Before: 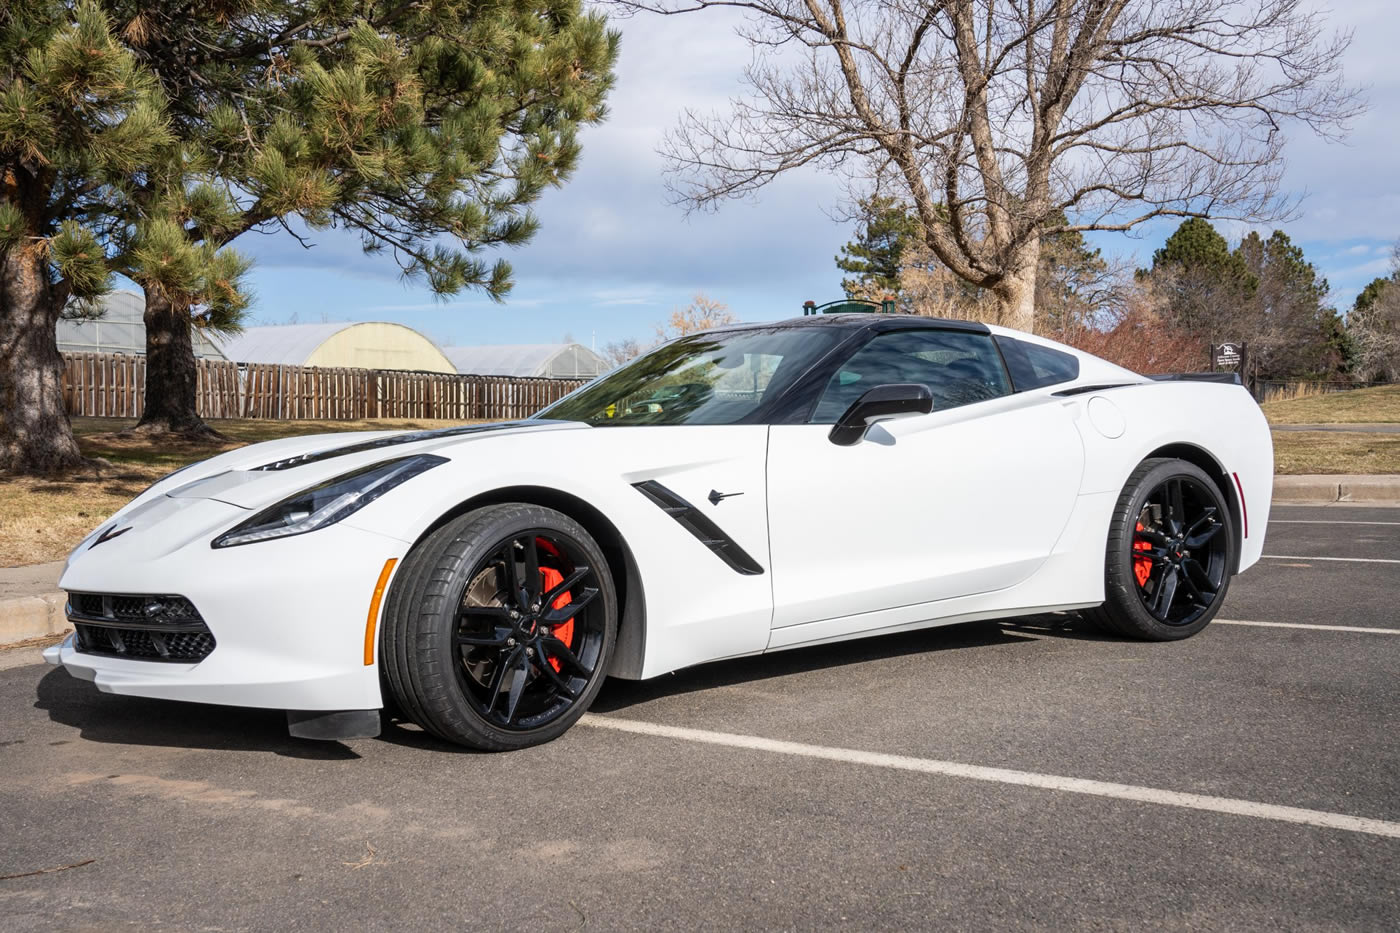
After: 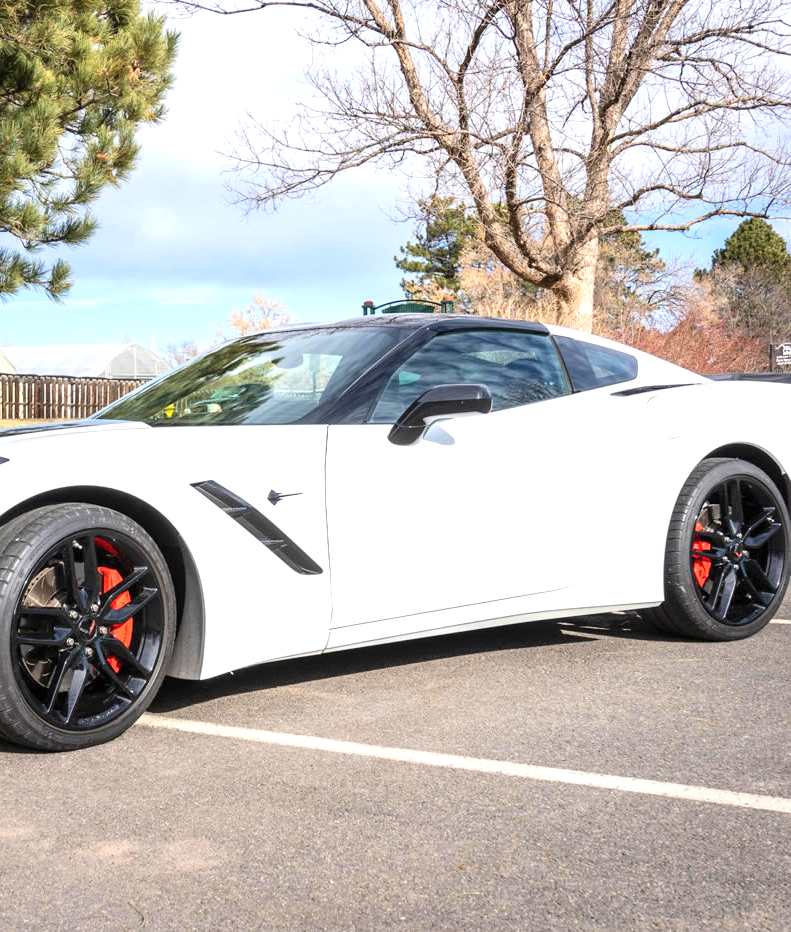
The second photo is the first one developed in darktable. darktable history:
tone equalizer: -8 EV -0.002 EV, -7 EV 0.005 EV, -6 EV -0.036 EV, -5 EV 0.021 EV, -4 EV -0.018 EV, -3 EV 0.018 EV, -2 EV -0.064 EV, -1 EV -0.276 EV, +0 EV -0.576 EV, edges refinement/feathering 500, mask exposure compensation -1.57 EV, preserve details no
crop: left 31.565%, top 0.014%, right 11.868%
exposure: black level correction 0, exposure 1.199 EV, compensate highlight preservation false
